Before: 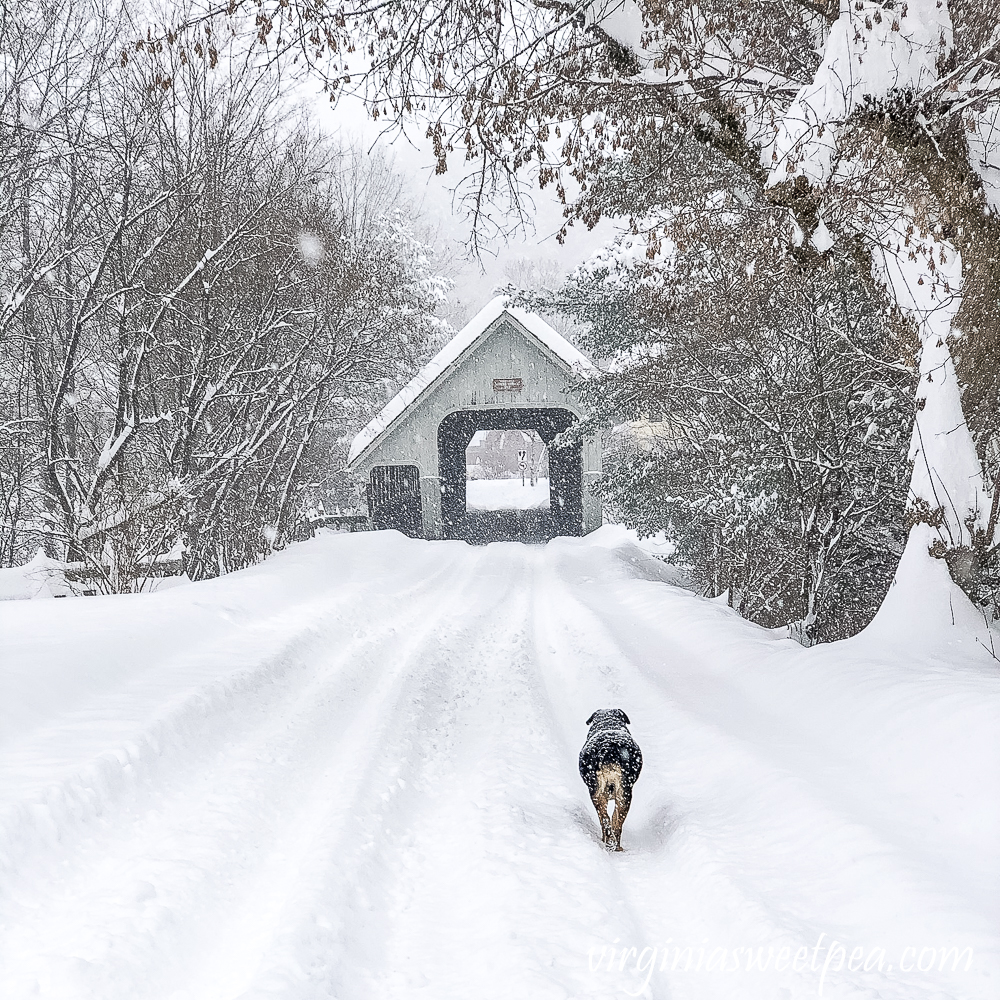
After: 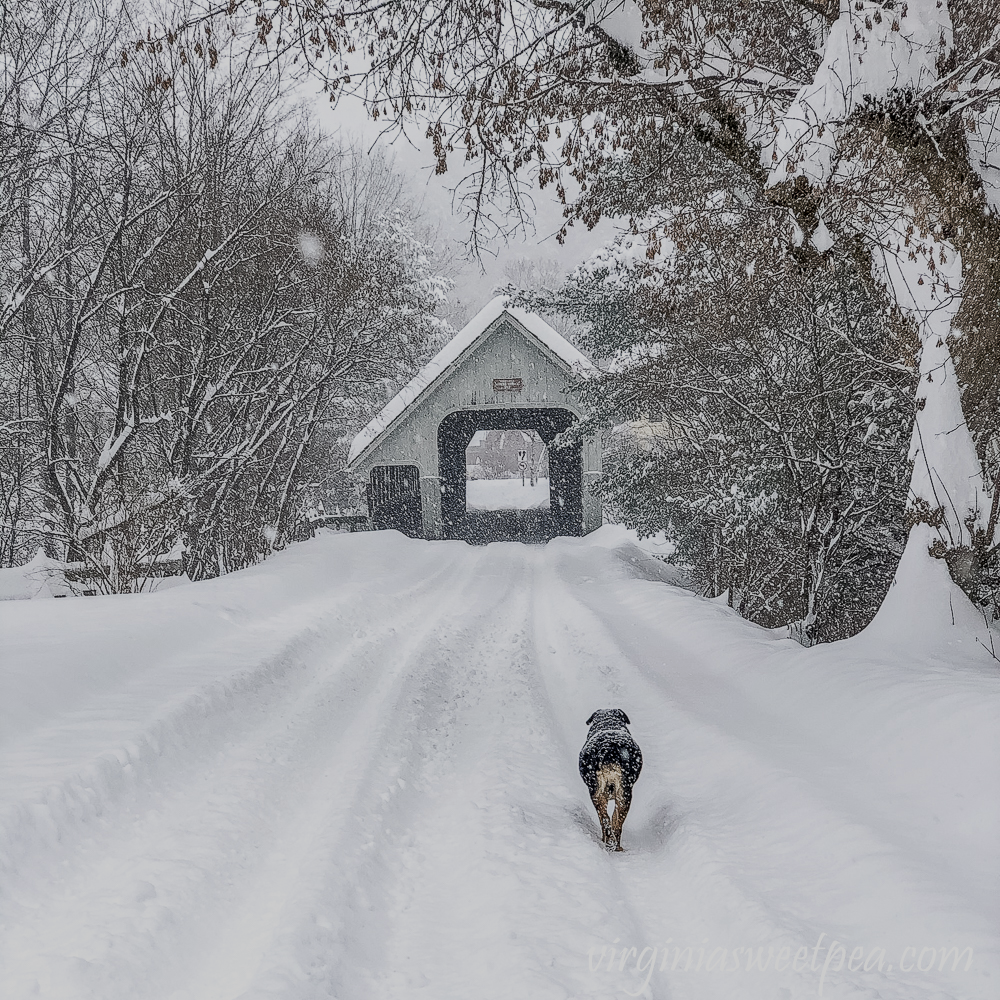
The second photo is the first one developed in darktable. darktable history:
exposure: black level correction 0, exposure -0.766 EV, compensate highlight preservation false
local contrast: on, module defaults
